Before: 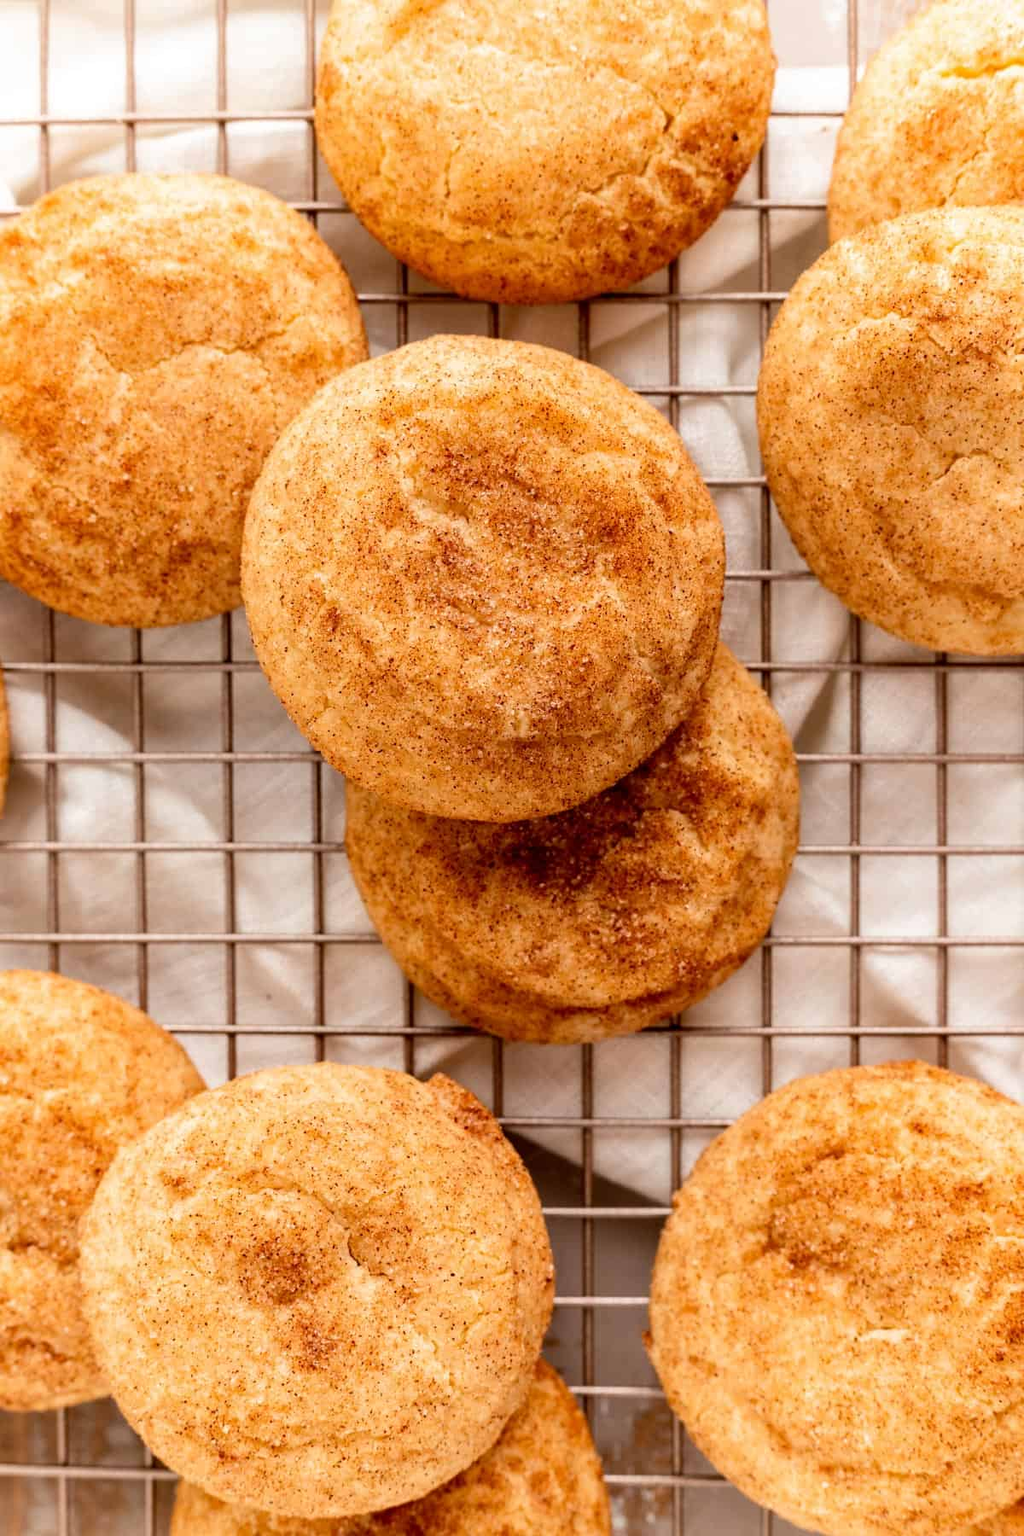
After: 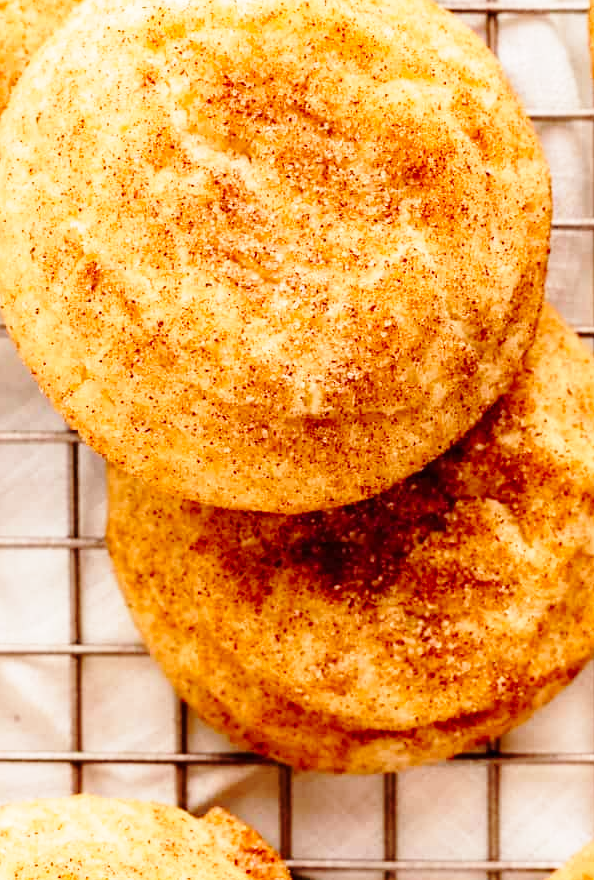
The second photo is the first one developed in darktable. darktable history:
base curve: curves: ch0 [(0, 0) (0.028, 0.03) (0.121, 0.232) (0.46, 0.748) (0.859, 0.968) (1, 1)], preserve colors none
crop: left 24.899%, top 25.03%, right 24.898%, bottom 25.278%
